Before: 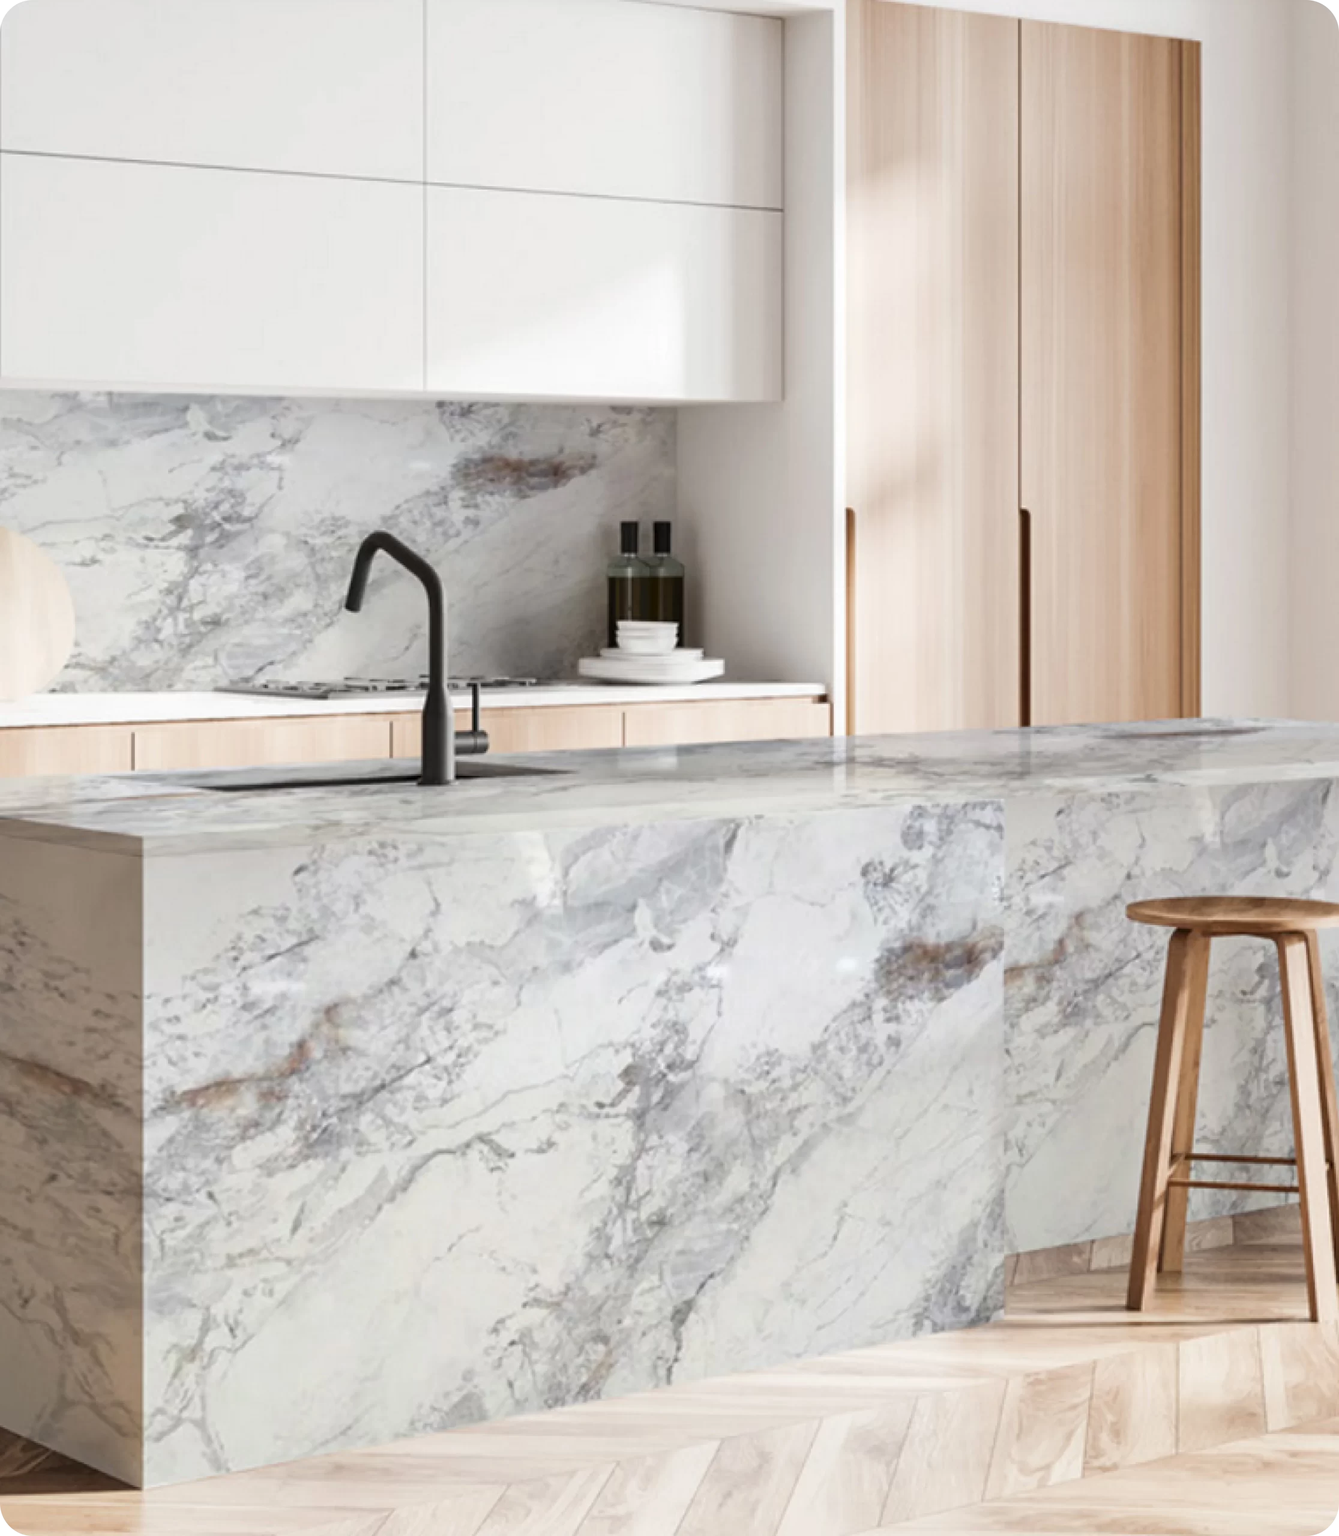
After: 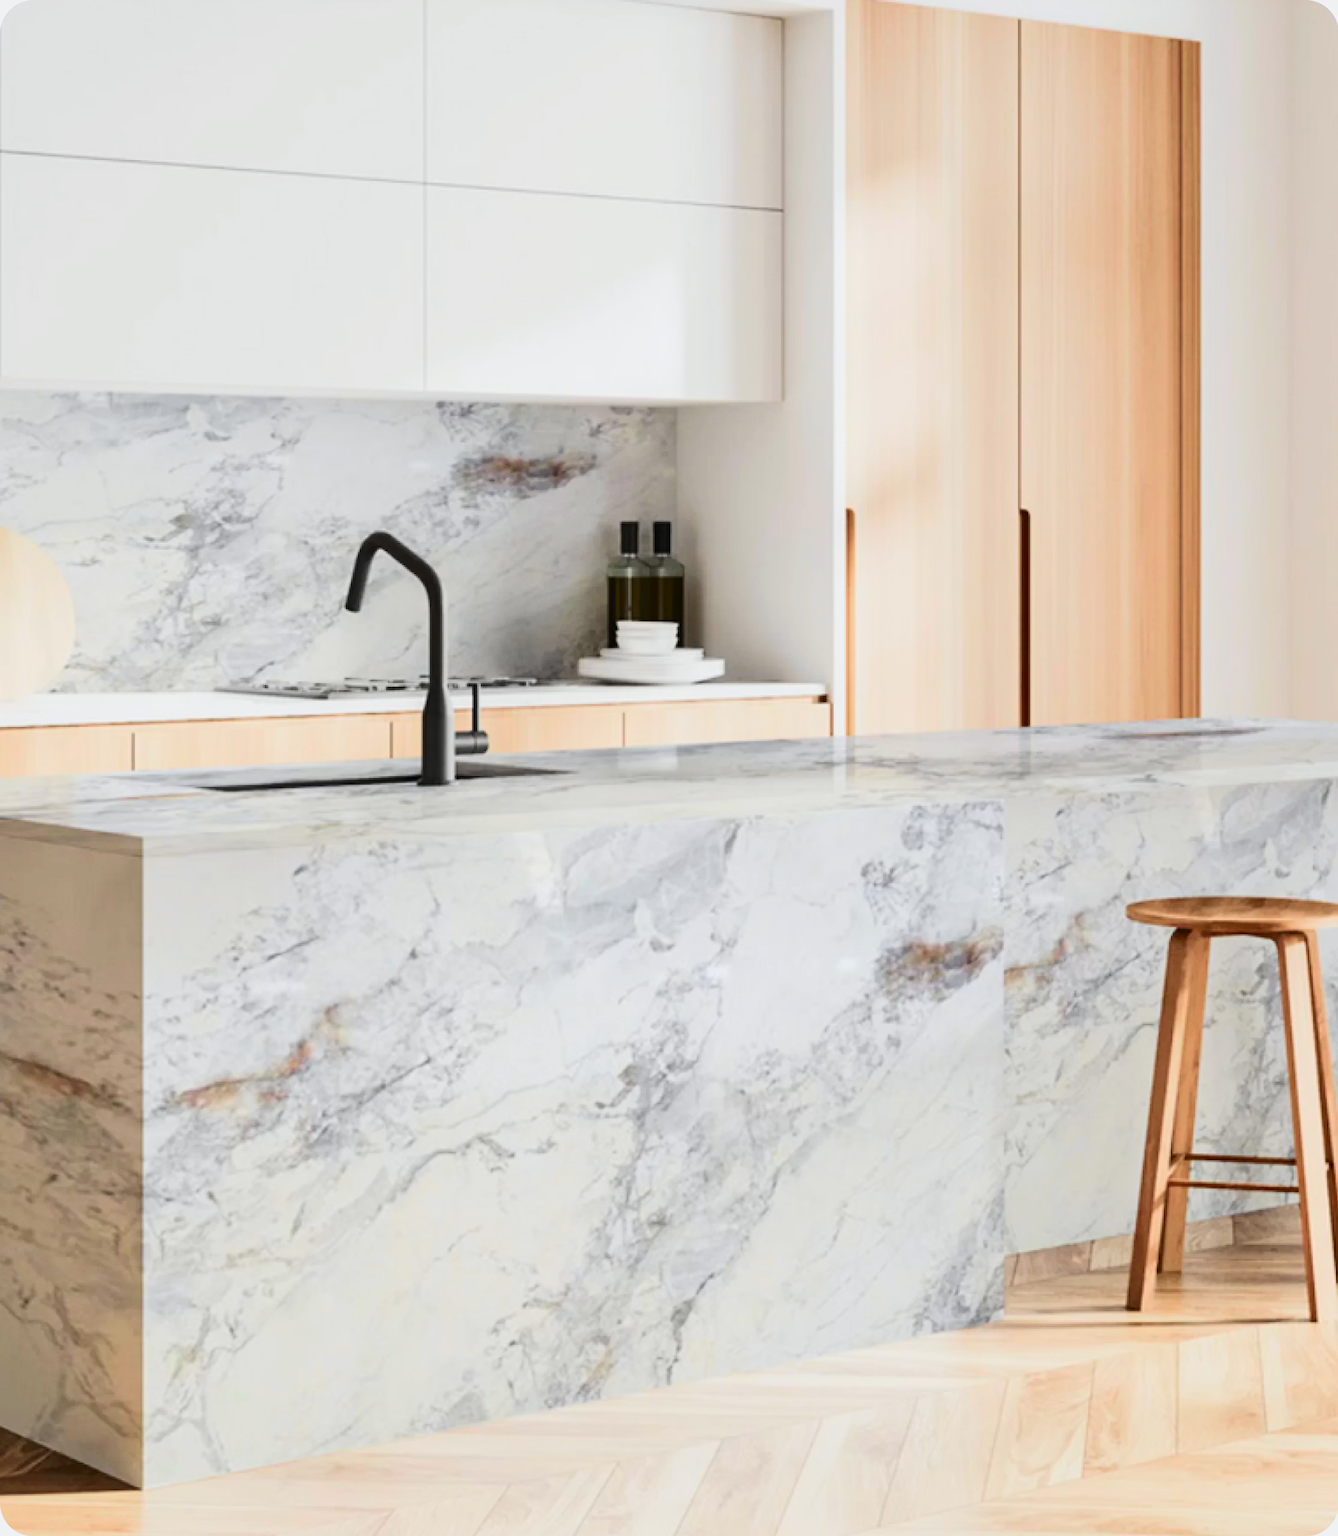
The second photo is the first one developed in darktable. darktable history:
tone curve: curves: ch0 [(0, 0.012) (0.052, 0.04) (0.107, 0.086) (0.276, 0.265) (0.461, 0.531) (0.718, 0.79) (0.921, 0.909) (0.999, 0.951)]; ch1 [(0, 0) (0.339, 0.298) (0.402, 0.363) (0.444, 0.415) (0.485, 0.469) (0.494, 0.493) (0.504, 0.501) (0.525, 0.534) (0.555, 0.587) (0.594, 0.647) (1, 1)]; ch2 [(0, 0) (0.48, 0.48) (0.504, 0.5) (0.535, 0.557) (0.581, 0.623) (0.649, 0.683) (0.824, 0.815) (1, 1)], color space Lab, independent channels, preserve colors none
